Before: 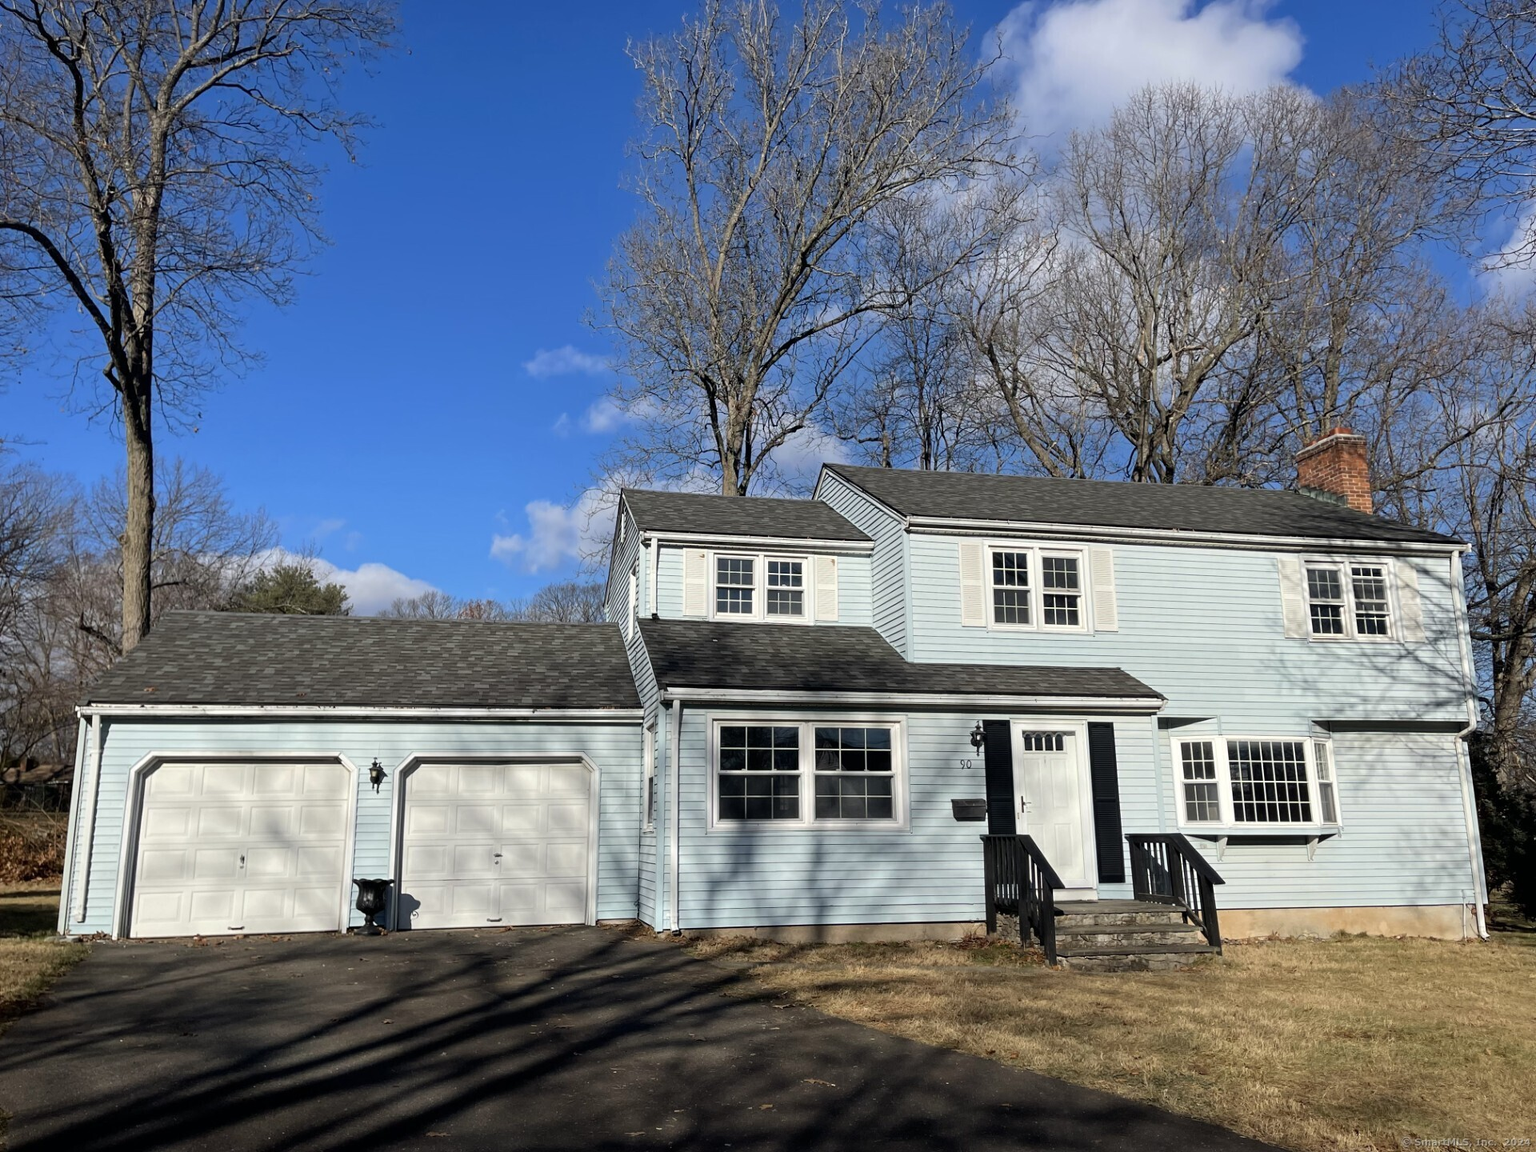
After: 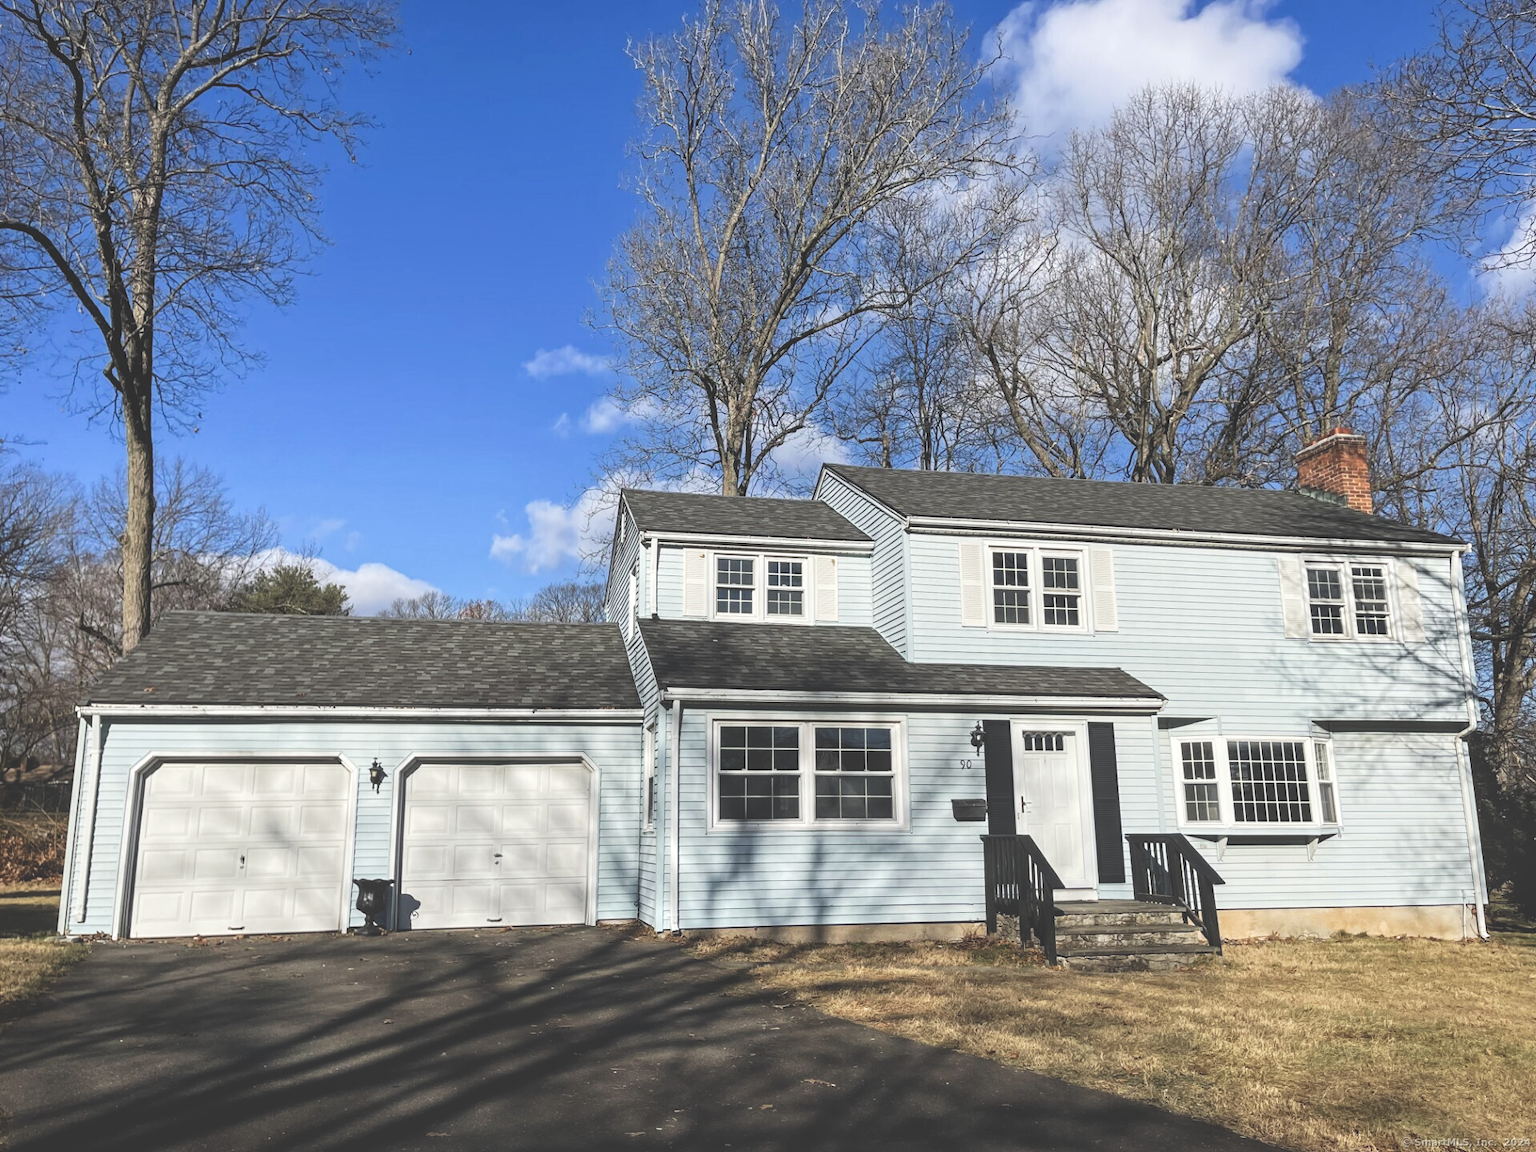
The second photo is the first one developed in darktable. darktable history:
tone curve: curves: ch0 [(0, 0) (0.003, 0.025) (0.011, 0.025) (0.025, 0.025) (0.044, 0.026) (0.069, 0.033) (0.1, 0.053) (0.136, 0.078) (0.177, 0.108) (0.224, 0.153) (0.277, 0.213) (0.335, 0.286) (0.399, 0.372) (0.468, 0.467) (0.543, 0.565) (0.623, 0.675) (0.709, 0.775) (0.801, 0.863) (0.898, 0.936) (1, 1)], preserve colors none
local contrast: on, module defaults
exposure: black level correction -0.062, exposure -0.05 EV, compensate highlight preservation false
